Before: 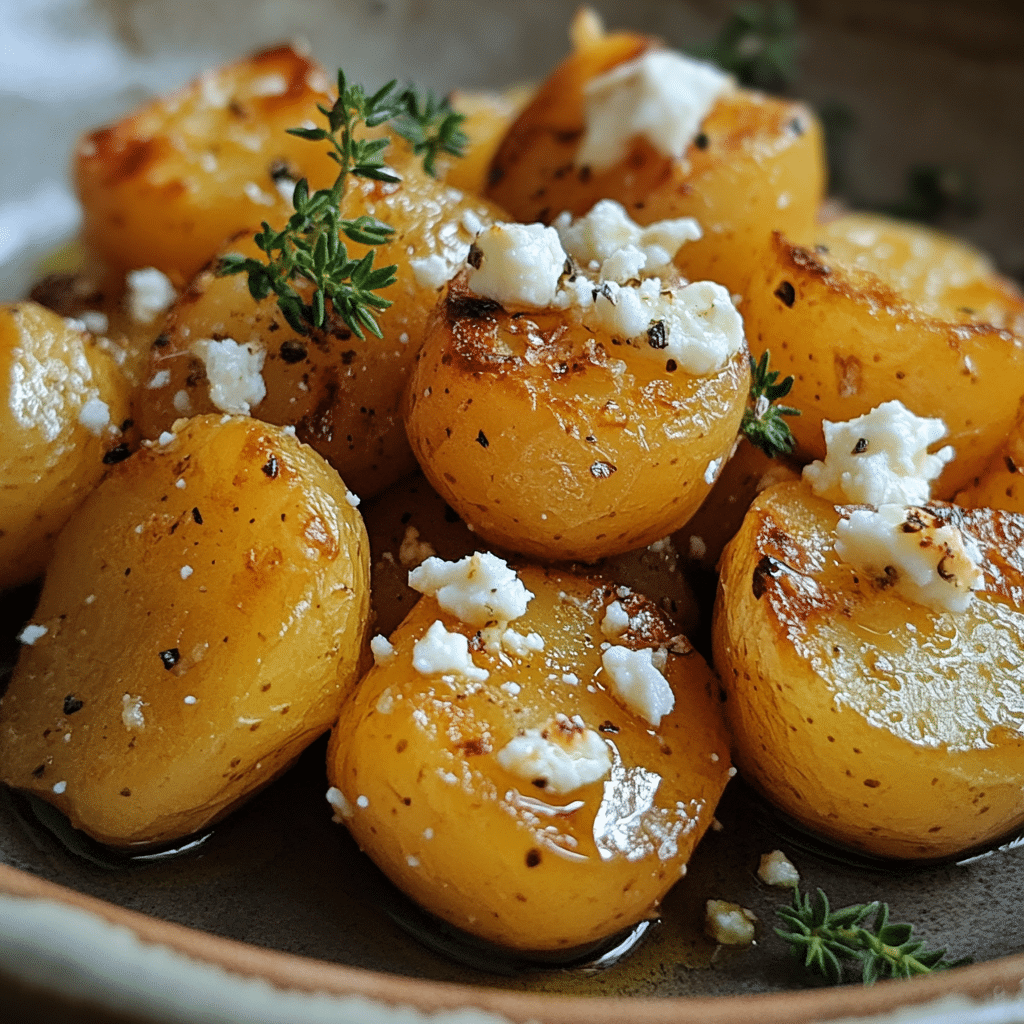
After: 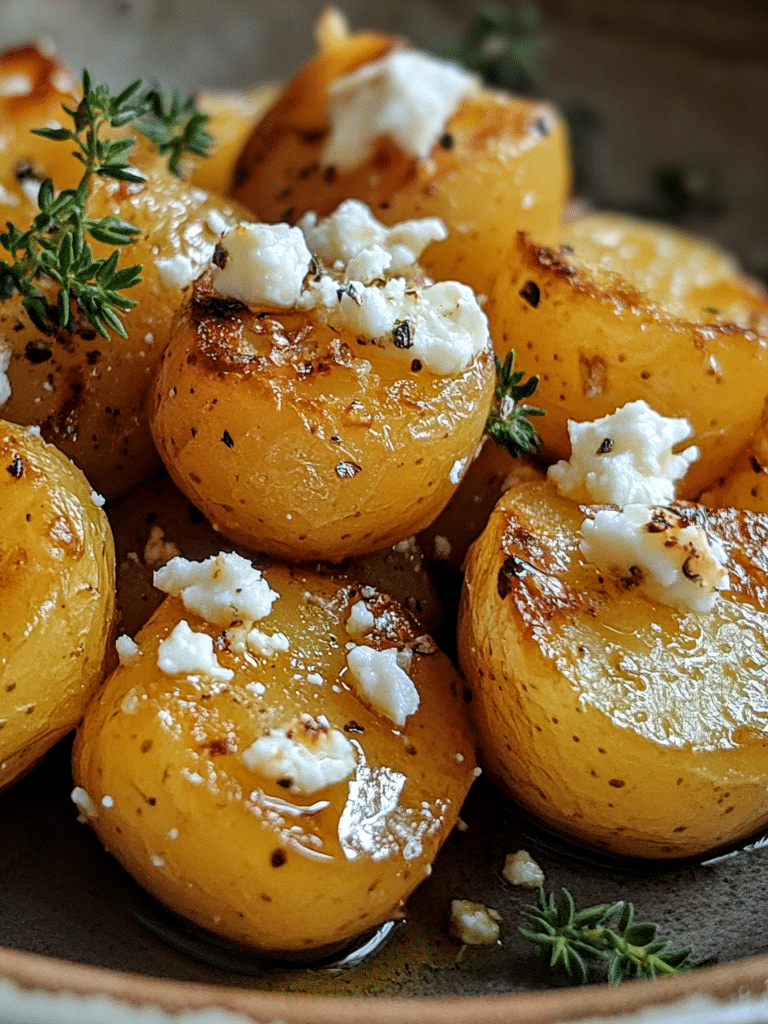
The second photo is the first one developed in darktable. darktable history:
local contrast: on, module defaults
crop and rotate: left 24.981%
